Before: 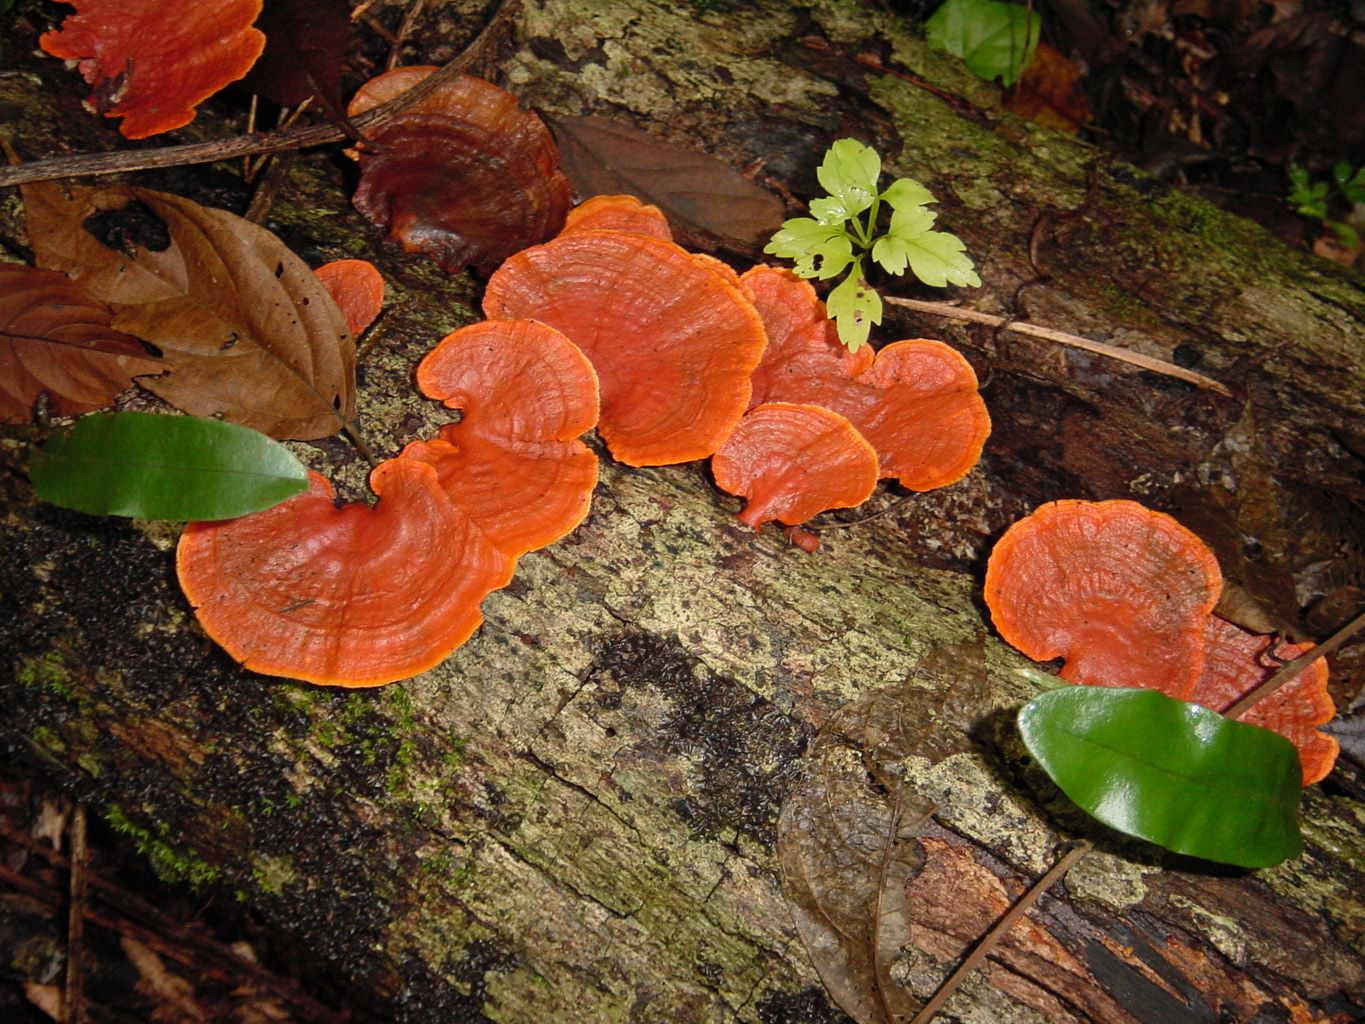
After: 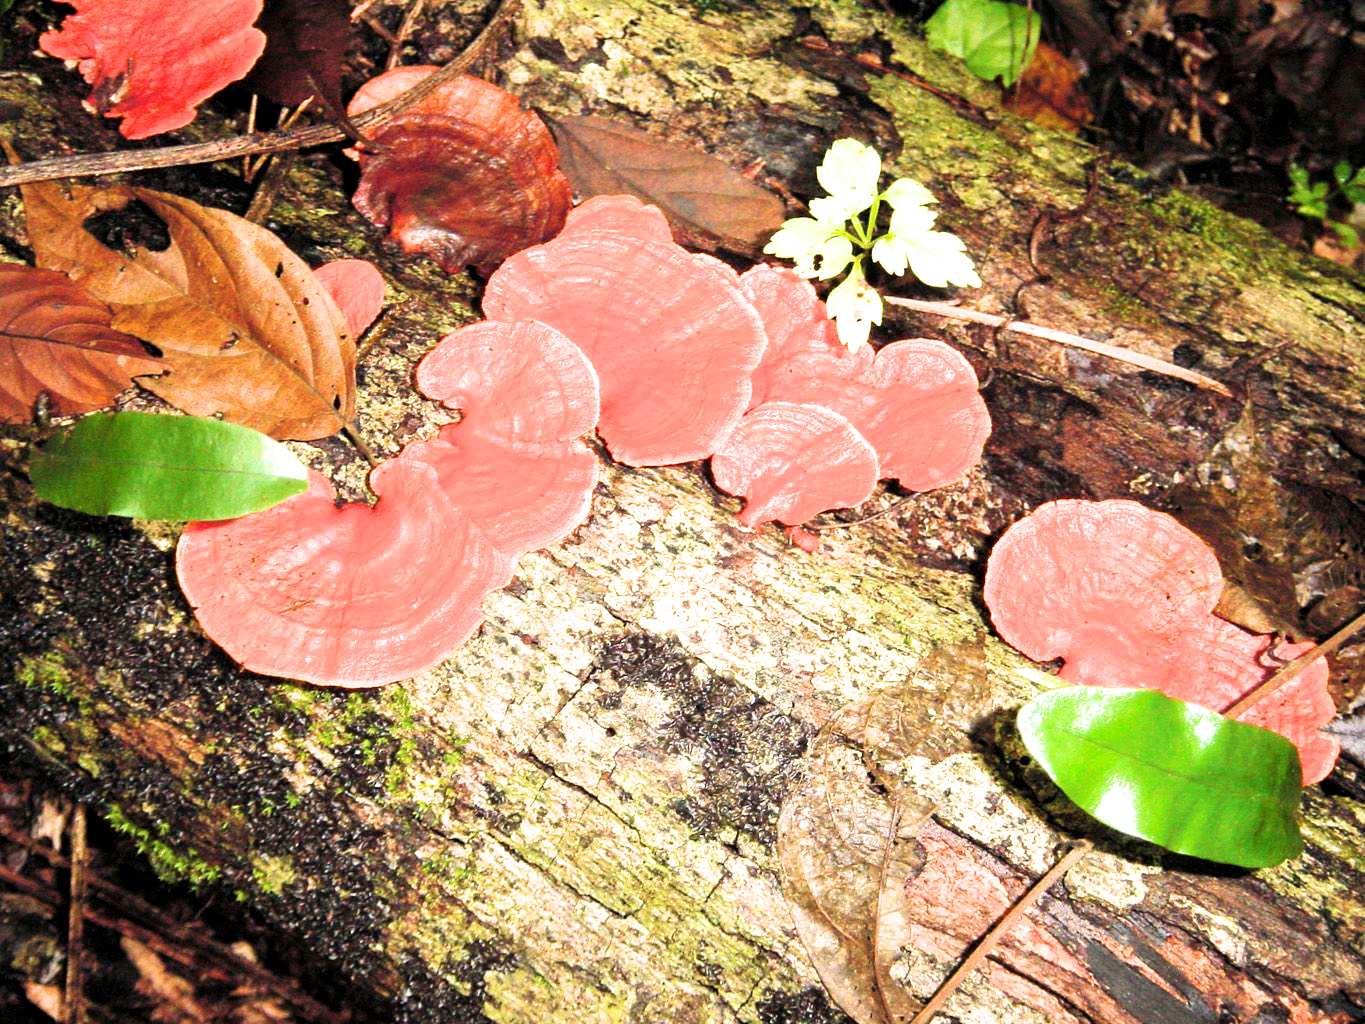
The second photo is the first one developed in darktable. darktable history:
filmic rgb: middle gray luminance 12.58%, black relative exposure -10.15 EV, white relative exposure 3.47 EV, target black luminance 0%, hardness 5.69, latitude 45%, contrast 1.223, highlights saturation mix 5.48%, shadows ↔ highlights balance 26.77%, color science v6 (2022)
exposure: exposure 2.202 EV, compensate exposure bias true, compensate highlight preservation false
